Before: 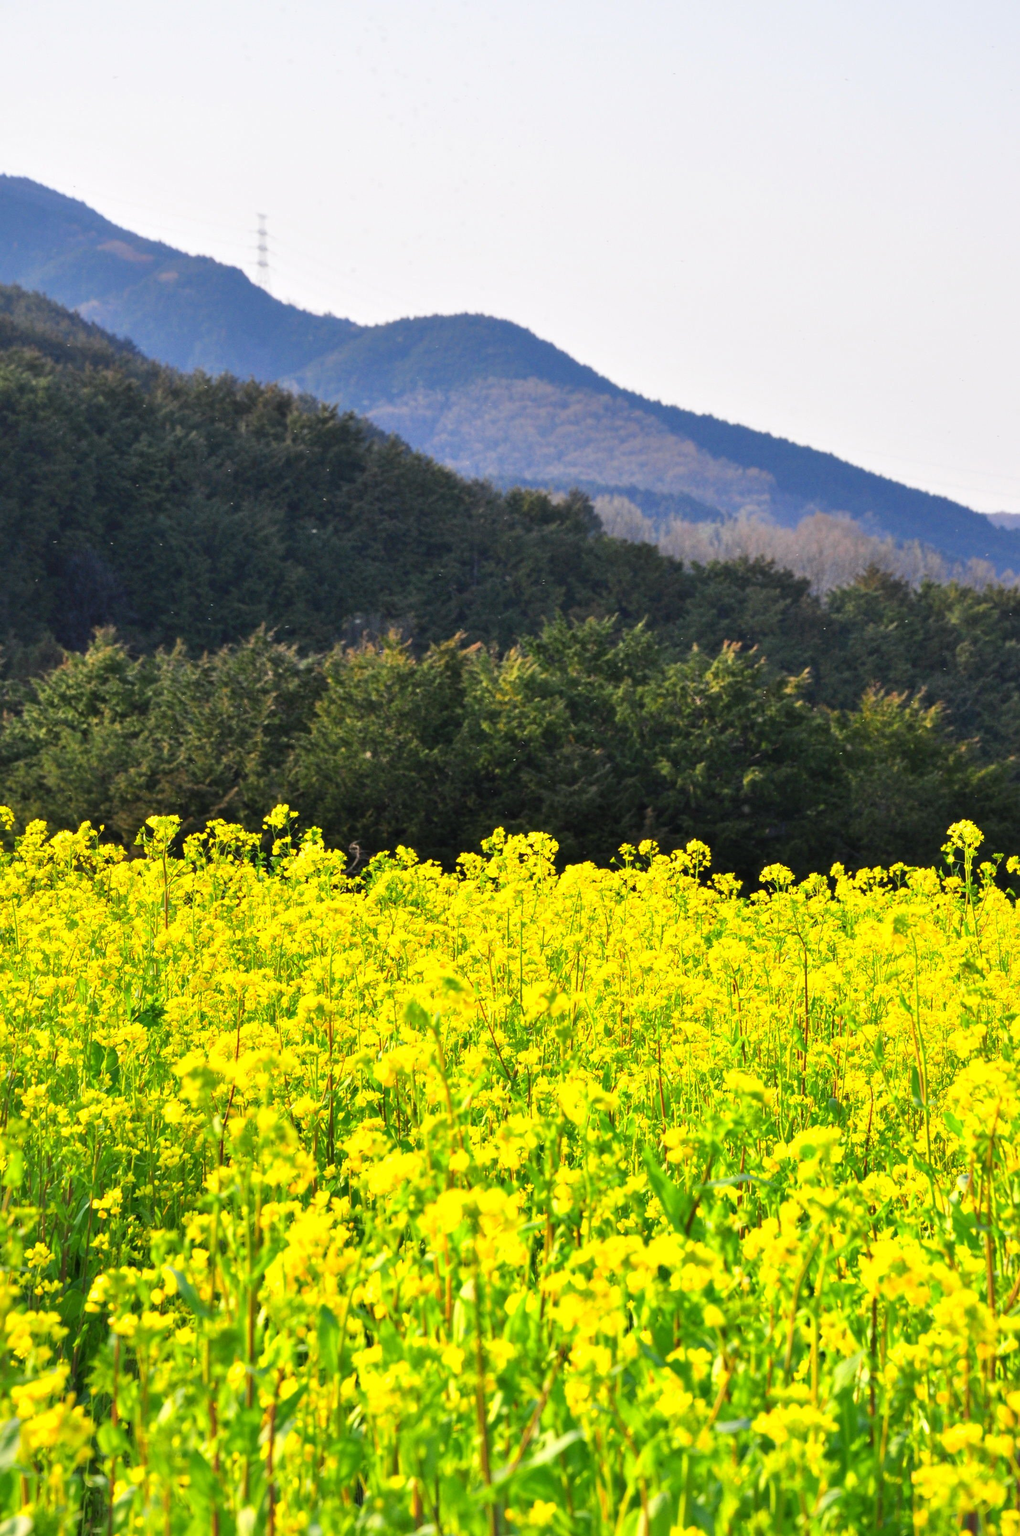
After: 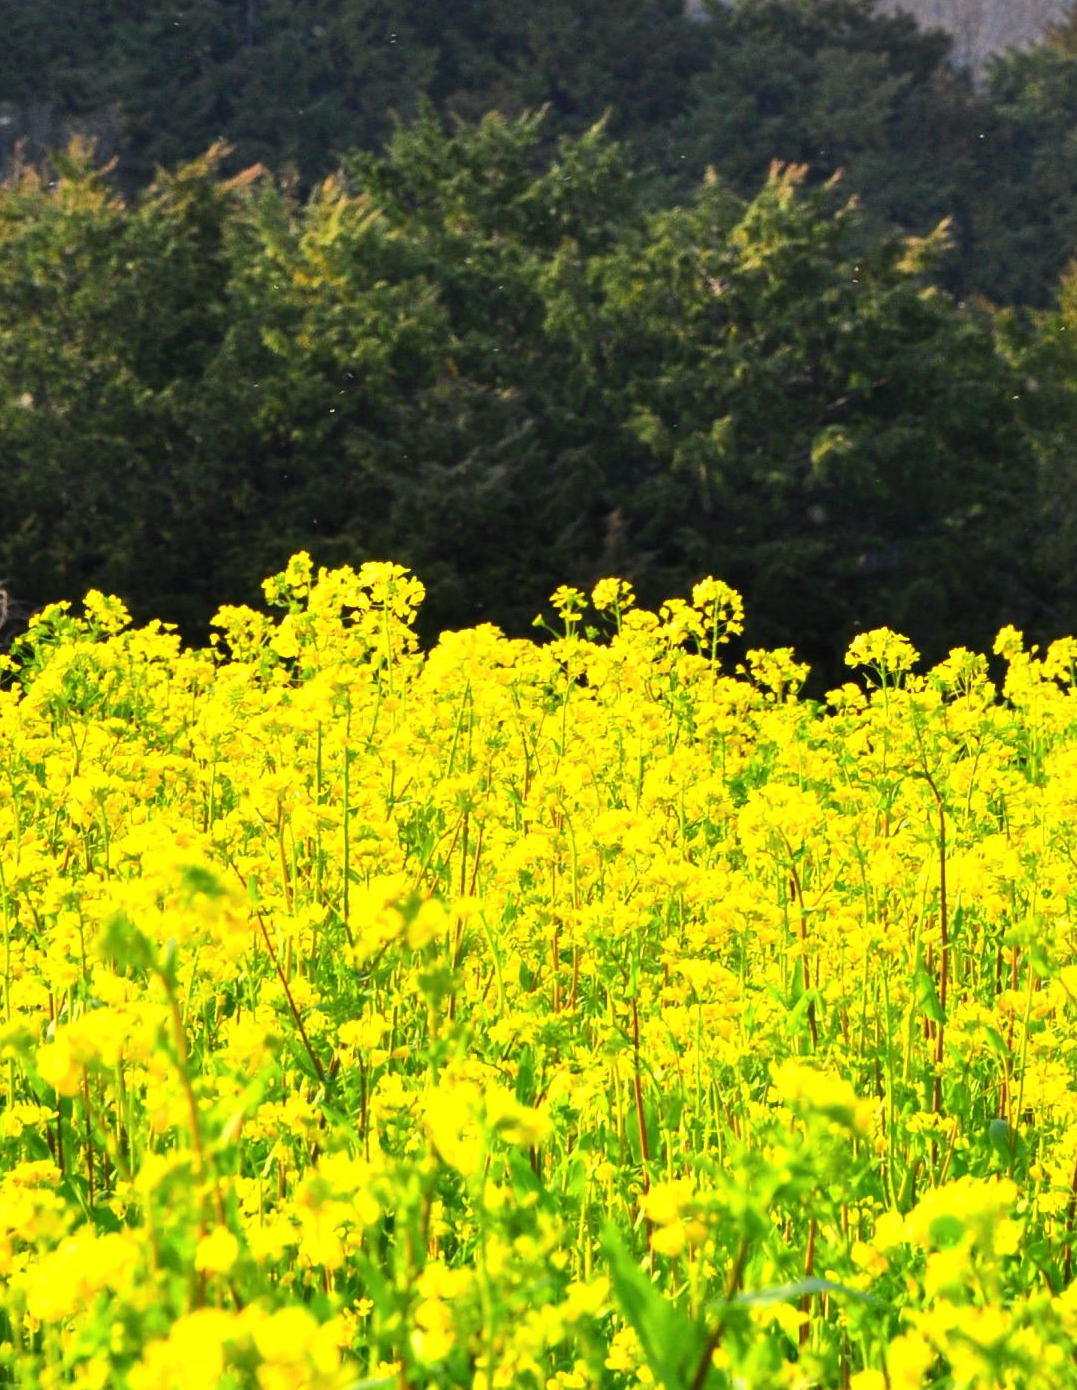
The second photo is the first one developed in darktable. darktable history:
contrast brightness saturation: contrast 0.075
crop: left 34.924%, top 36.713%, right 14.609%, bottom 20.064%
tone equalizer: edges refinement/feathering 500, mask exposure compensation -1.24 EV, preserve details no
